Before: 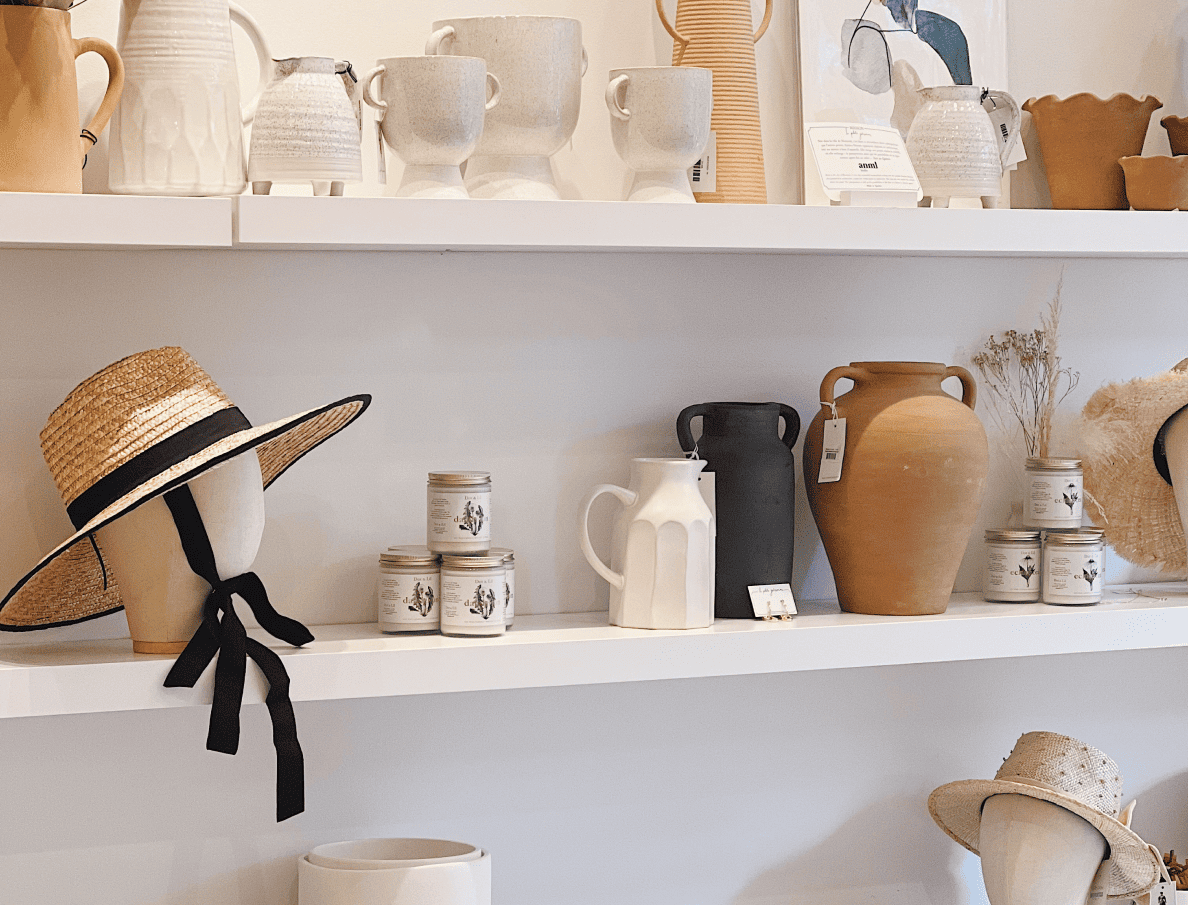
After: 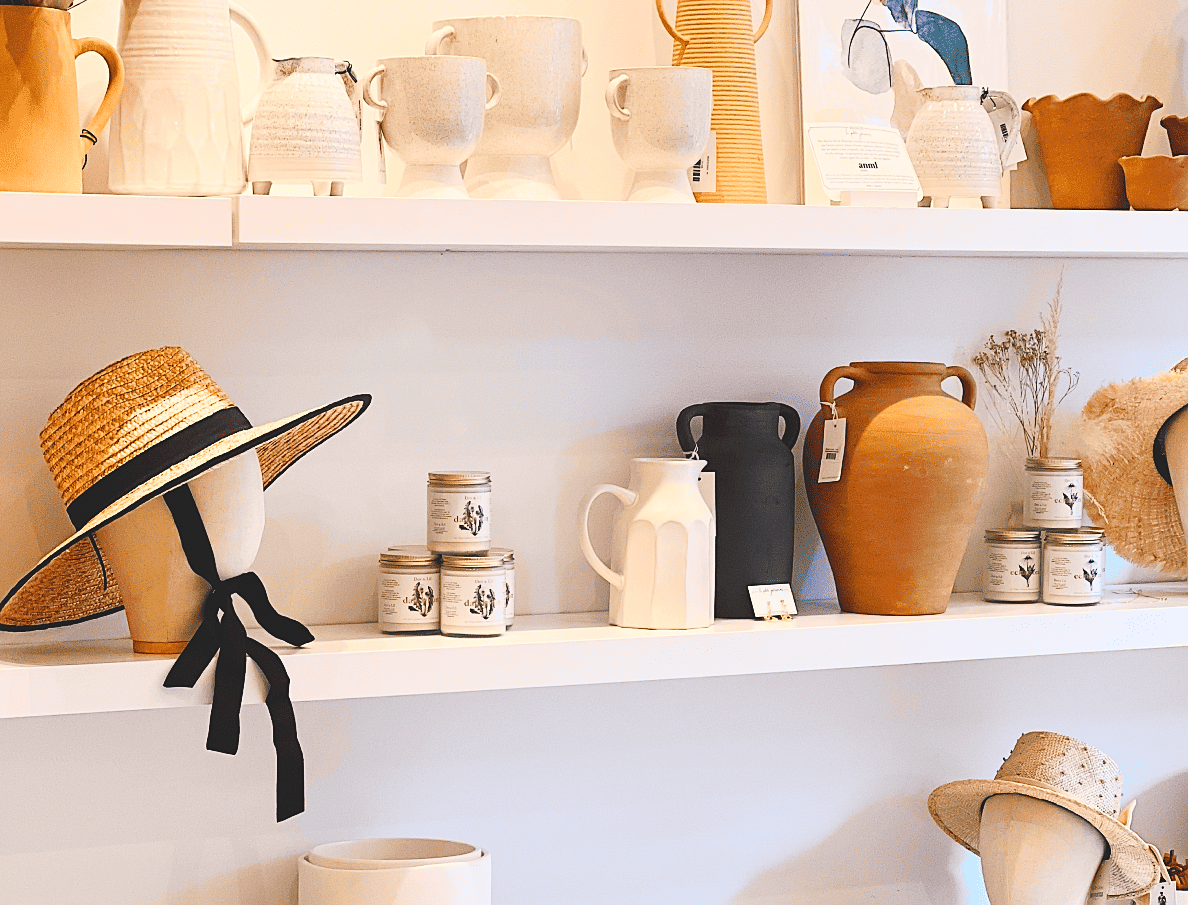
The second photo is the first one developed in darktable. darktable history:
exposure: black level correction -0.029, compensate highlight preservation false
sharpen: radius 1.594, amount 0.373, threshold 1.361
contrast brightness saturation: contrast 0.27, brightness 0.014, saturation 0.89
